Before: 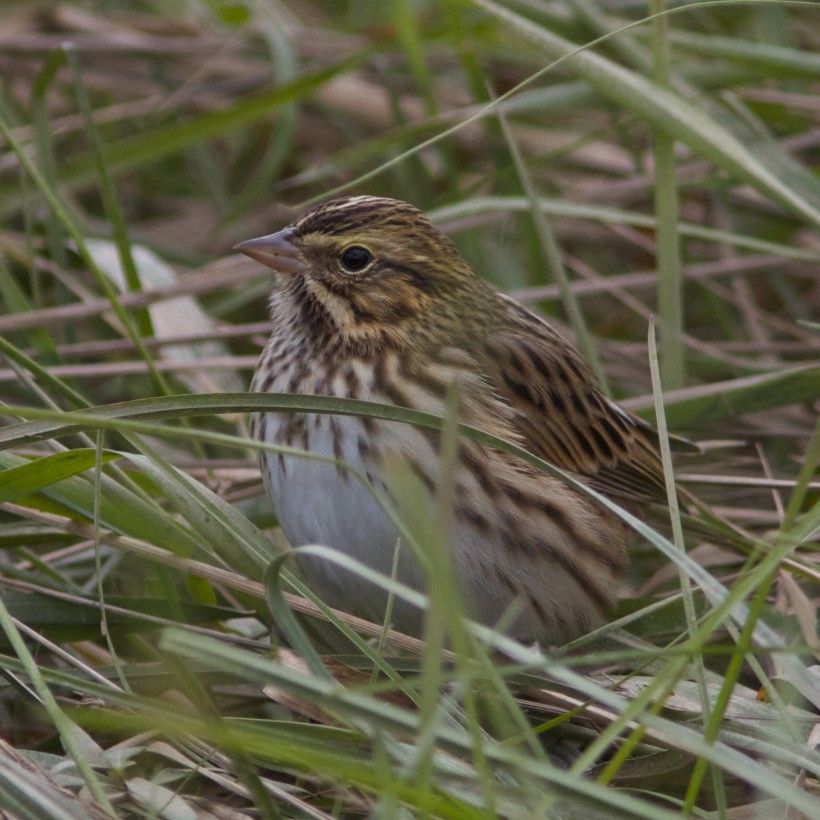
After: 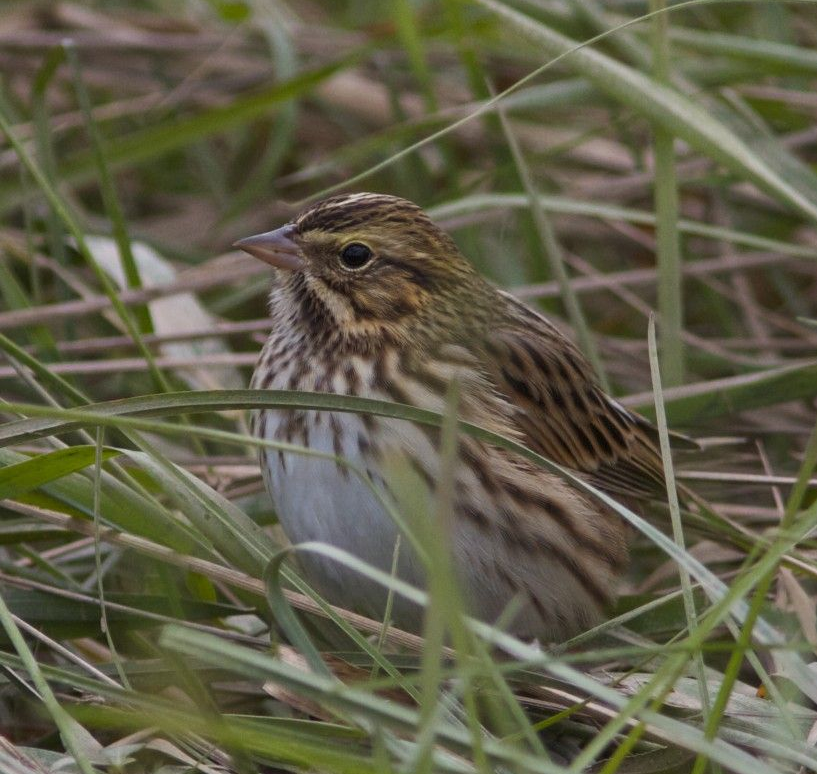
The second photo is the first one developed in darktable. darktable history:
crop: top 0.448%, right 0.264%, bottom 5.045%
tone equalizer: -8 EV -1.84 EV, -7 EV -1.16 EV, -6 EV -1.62 EV, smoothing diameter 25%, edges refinement/feathering 10, preserve details guided filter
